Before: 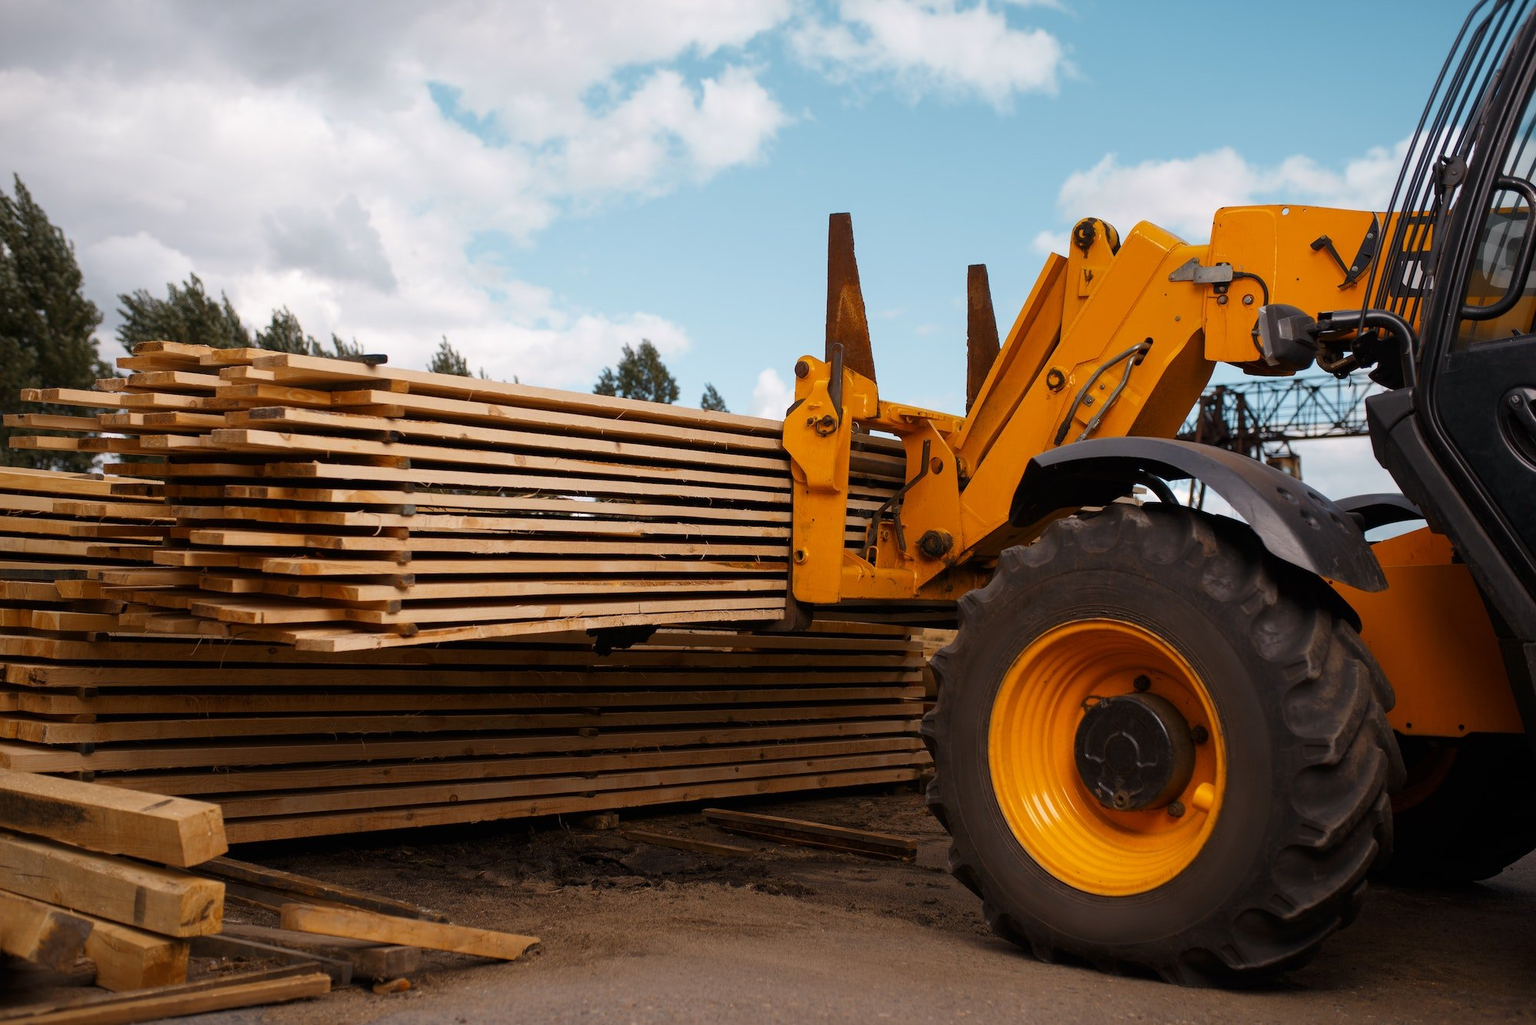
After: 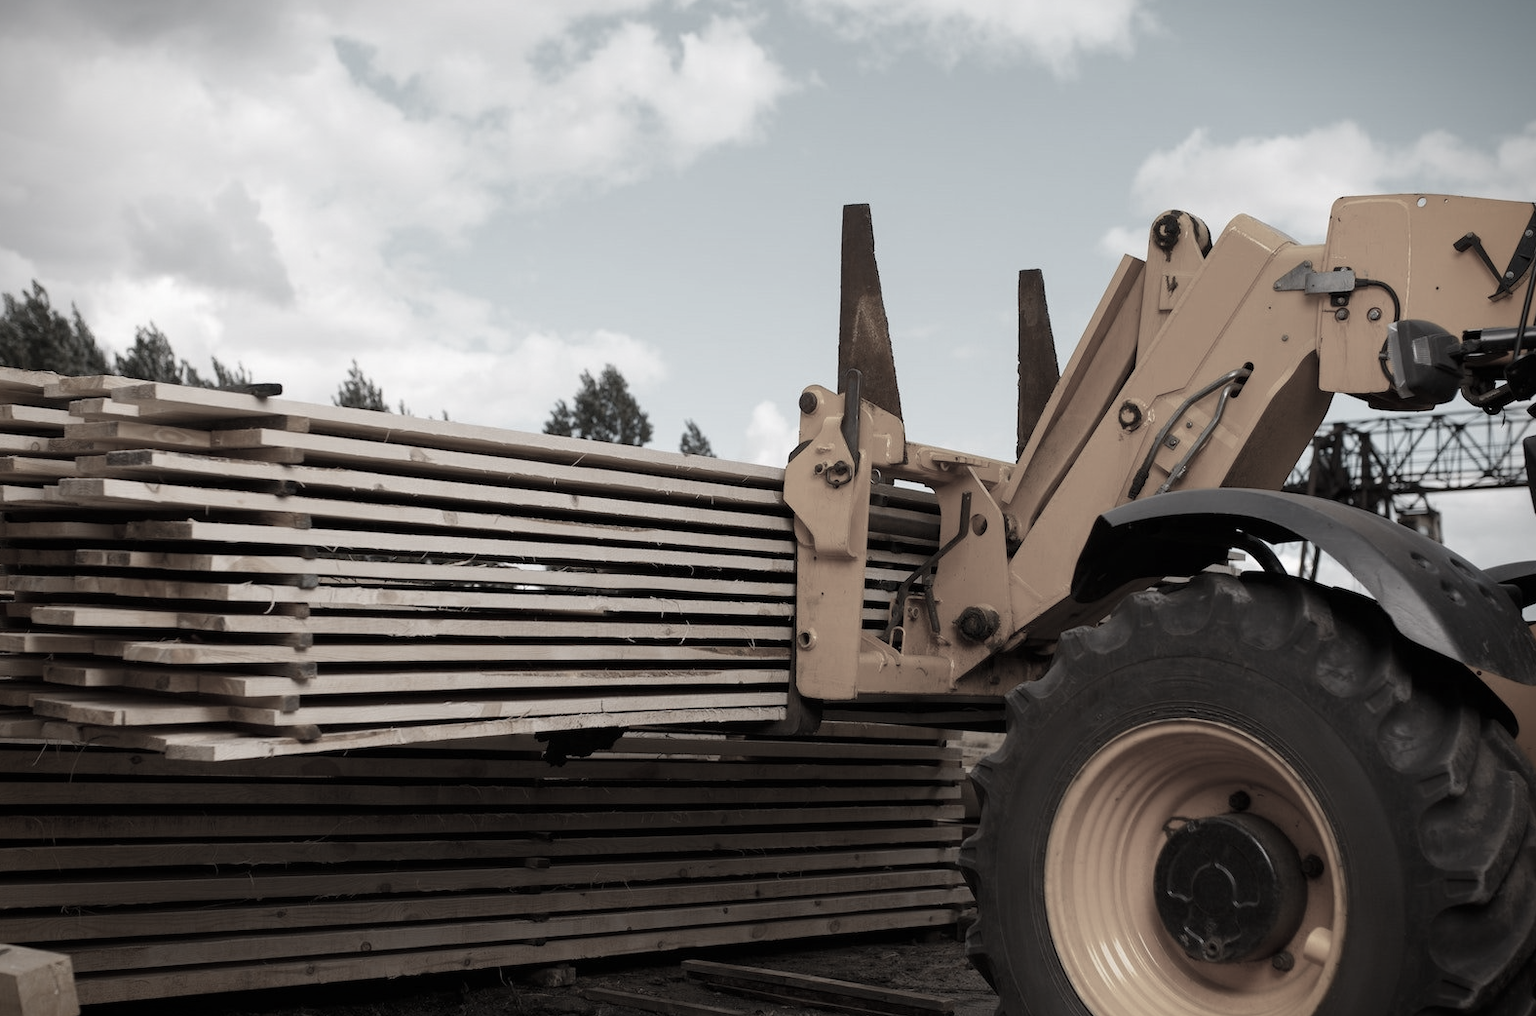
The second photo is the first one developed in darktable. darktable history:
vignetting: fall-off start 88.53%, fall-off radius 44.2%, saturation 0.376, width/height ratio 1.161
crop and rotate: left 10.77%, top 5.1%, right 10.41%, bottom 16.76%
color correction: saturation 0.2
